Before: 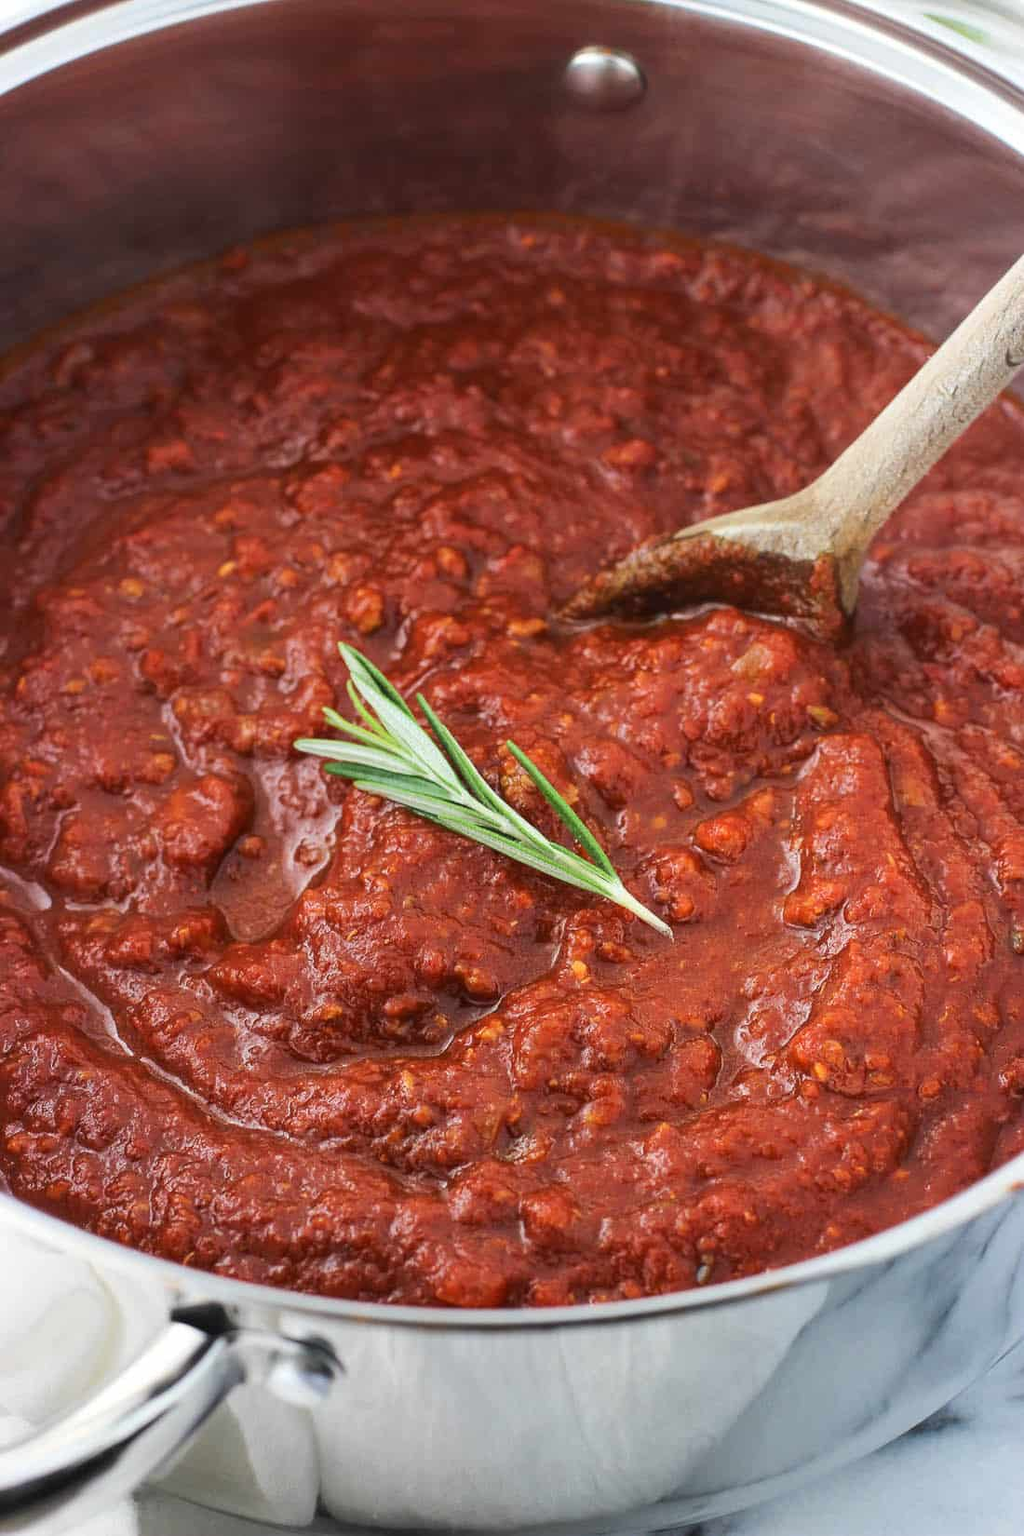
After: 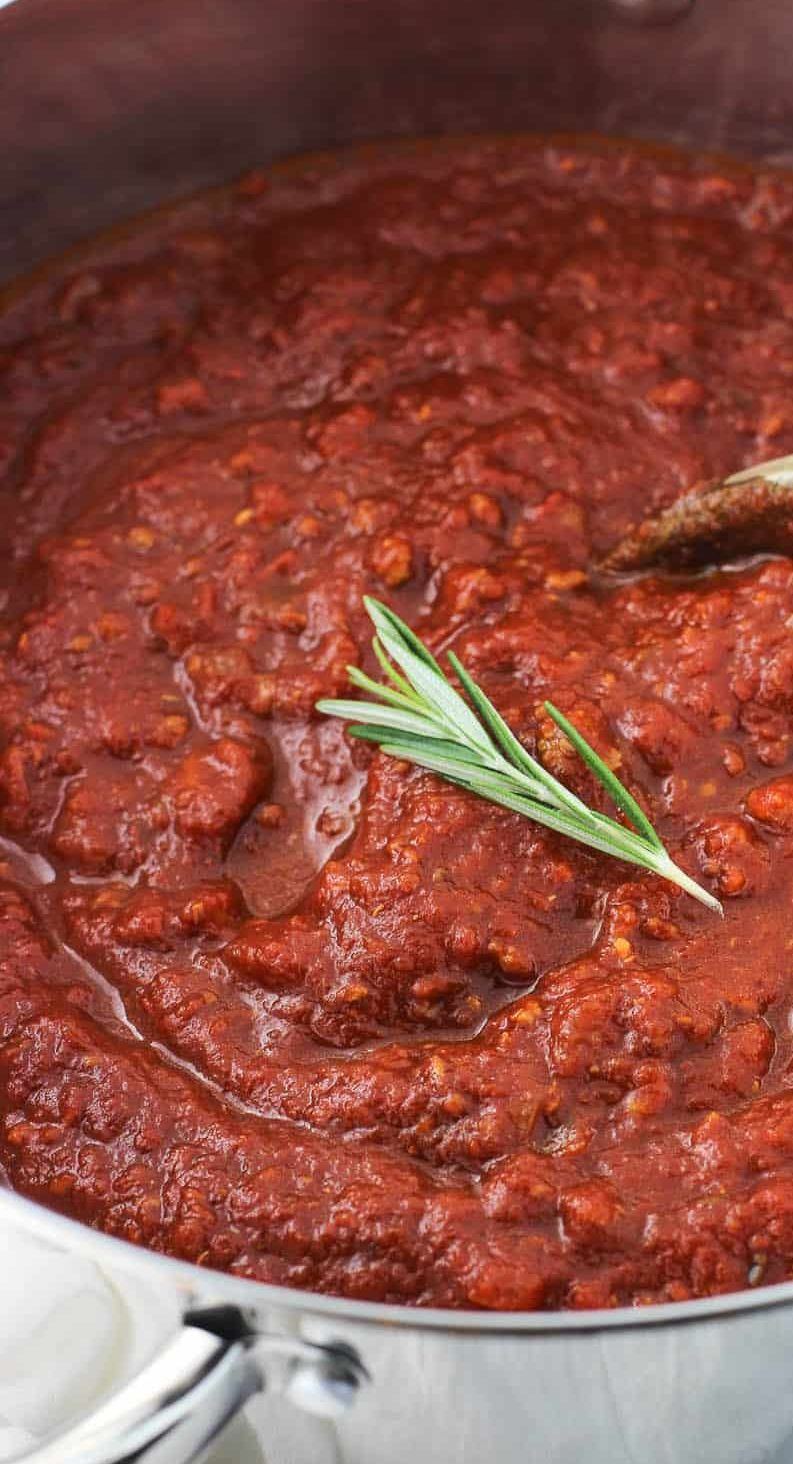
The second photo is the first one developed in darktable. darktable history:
crop: top 5.735%, right 27.901%, bottom 5.519%
